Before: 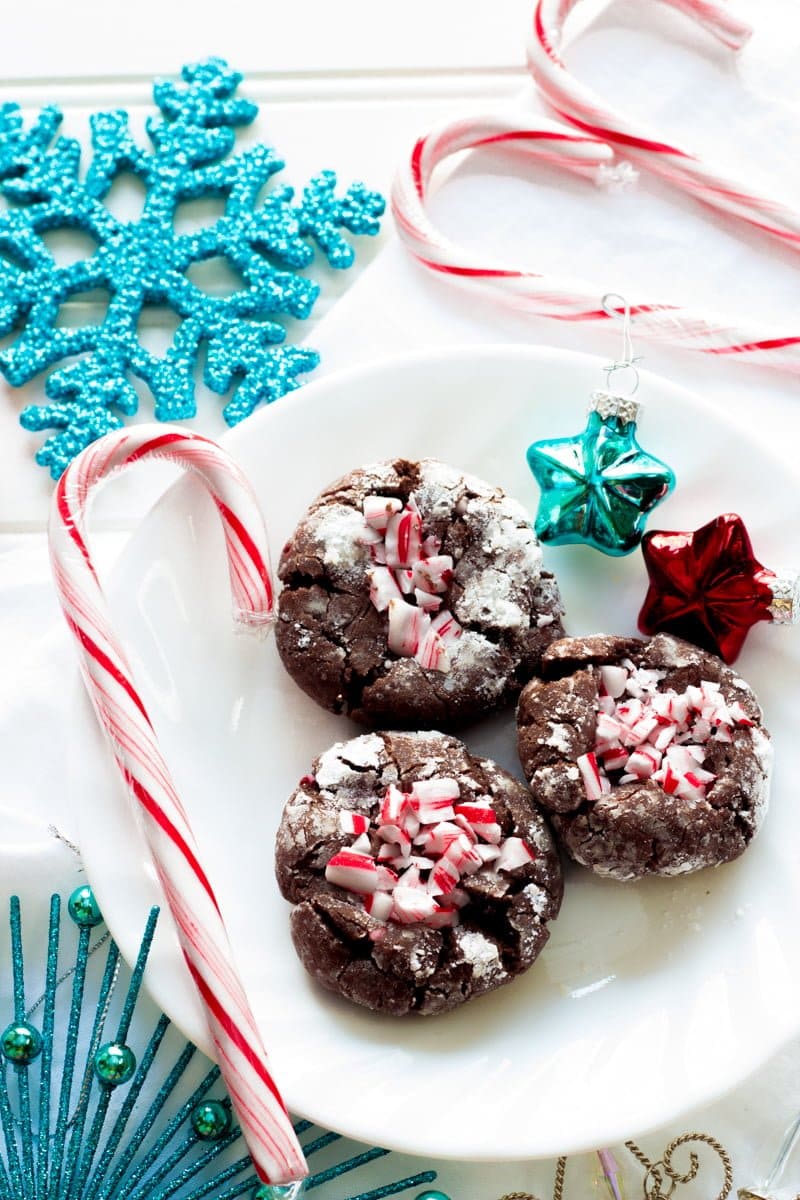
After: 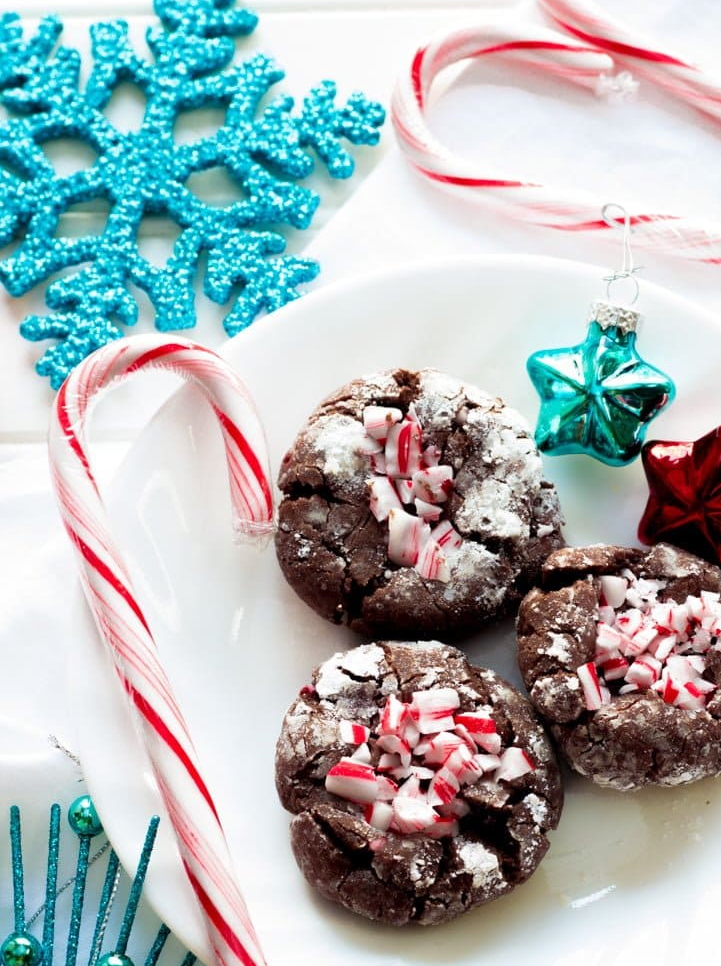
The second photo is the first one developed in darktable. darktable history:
crop: top 7.521%, right 9.751%, bottom 11.976%
